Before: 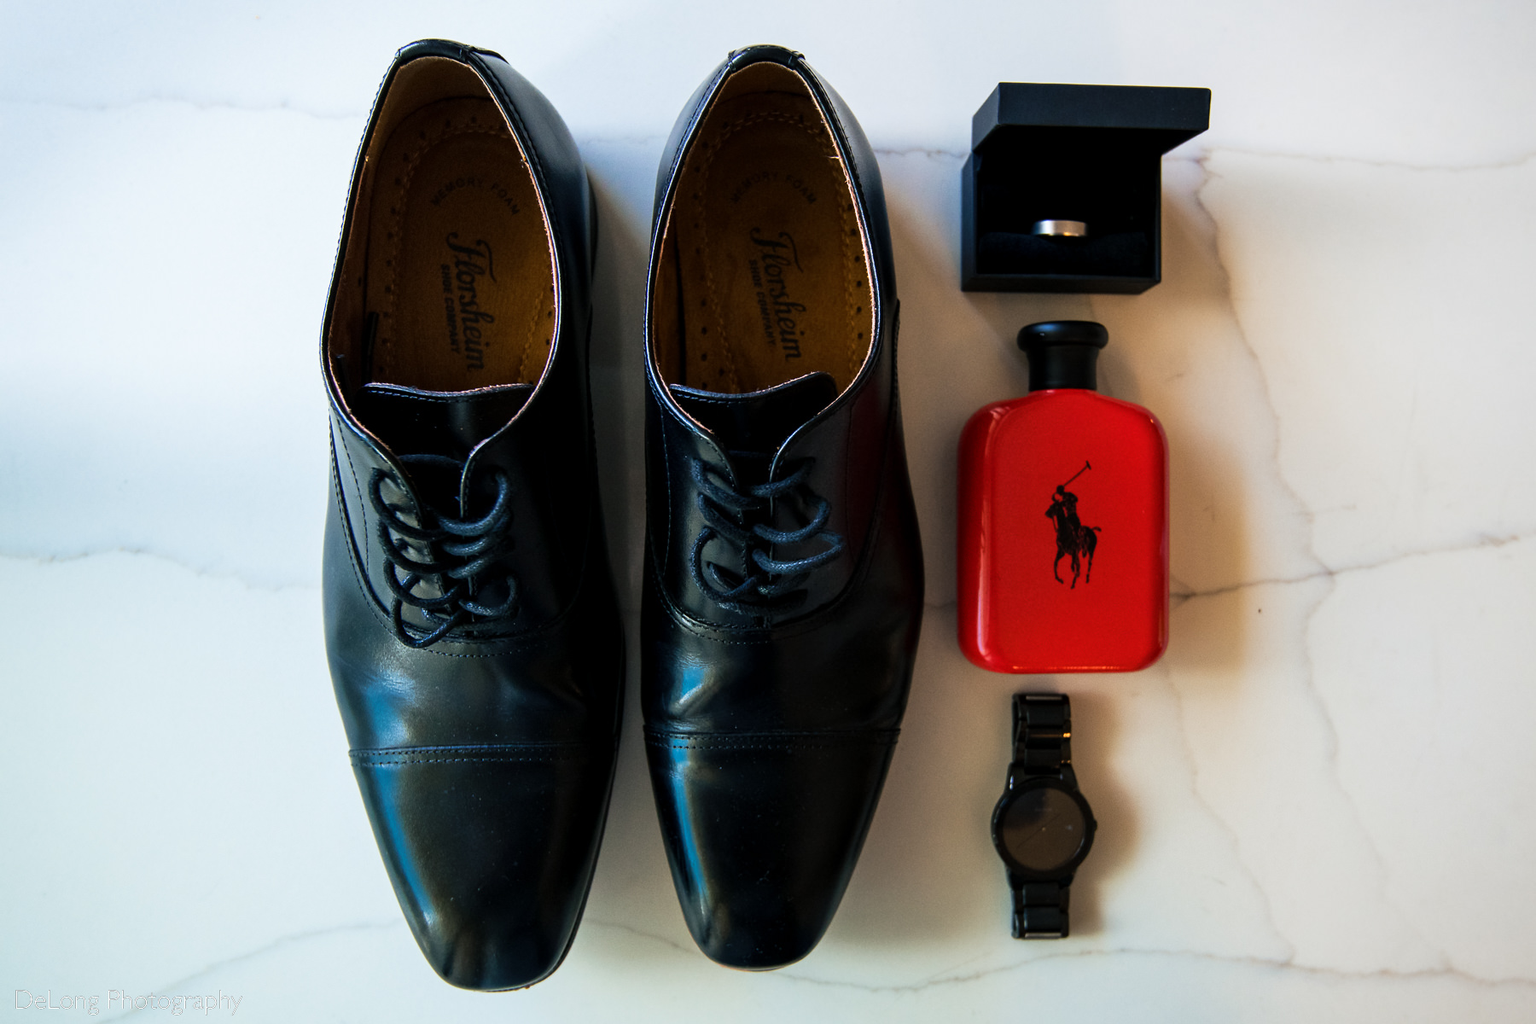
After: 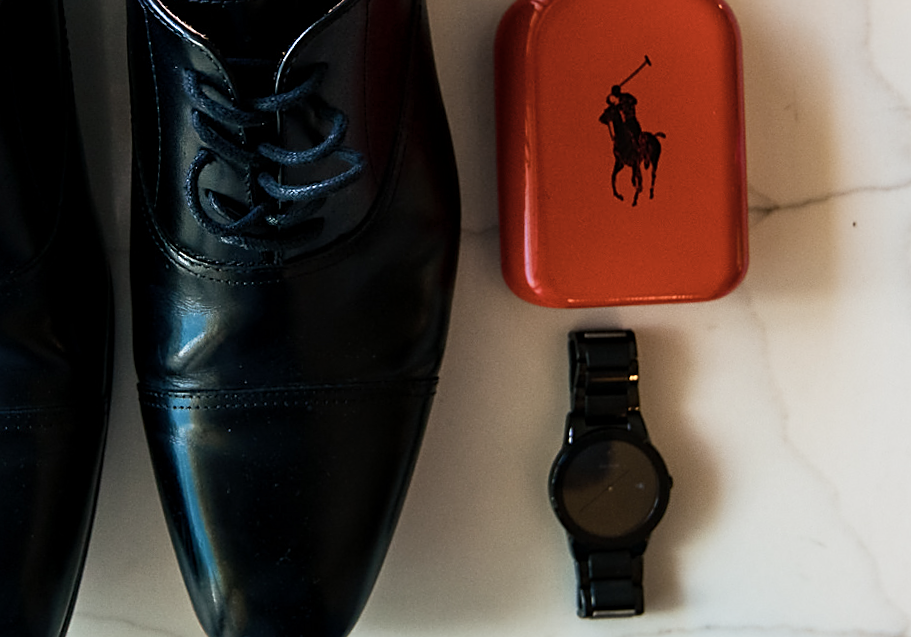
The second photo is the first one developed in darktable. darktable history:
sharpen: on, module defaults
color balance rgb: perceptual saturation grading › global saturation 20%, perceptual saturation grading › highlights -25%, perceptual saturation grading › shadows 25%
contrast brightness saturation: contrast 0.1, saturation -0.3
rotate and perspective: rotation -2°, crop left 0.022, crop right 0.978, crop top 0.049, crop bottom 0.951
crop: left 34.479%, top 38.822%, right 13.718%, bottom 5.172%
